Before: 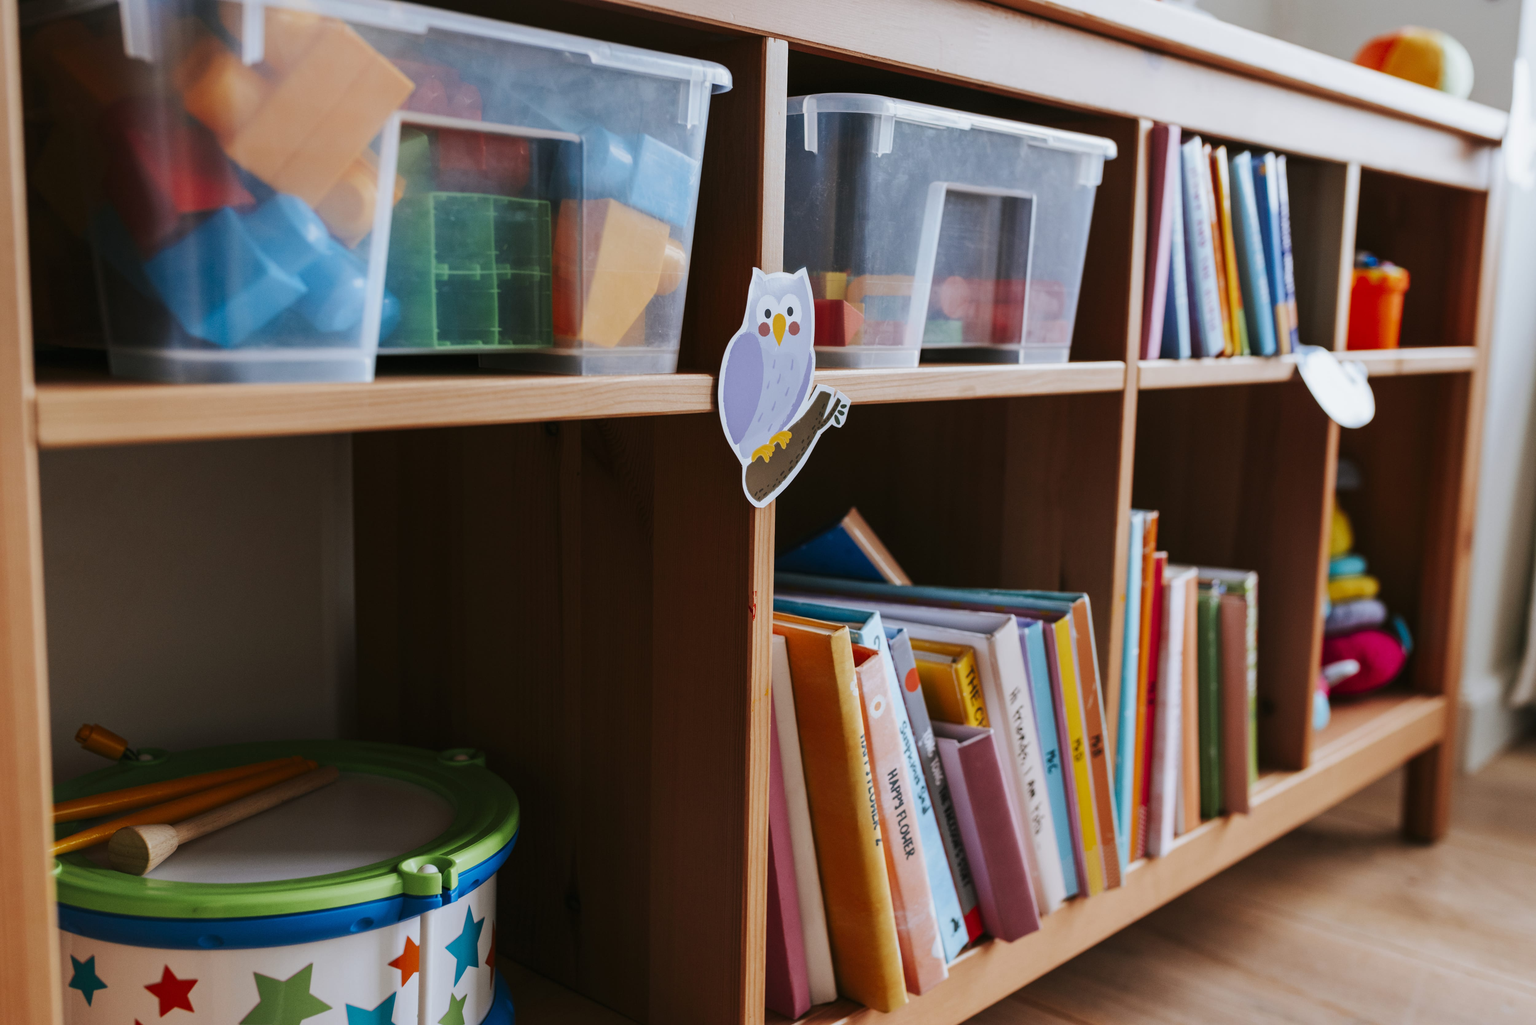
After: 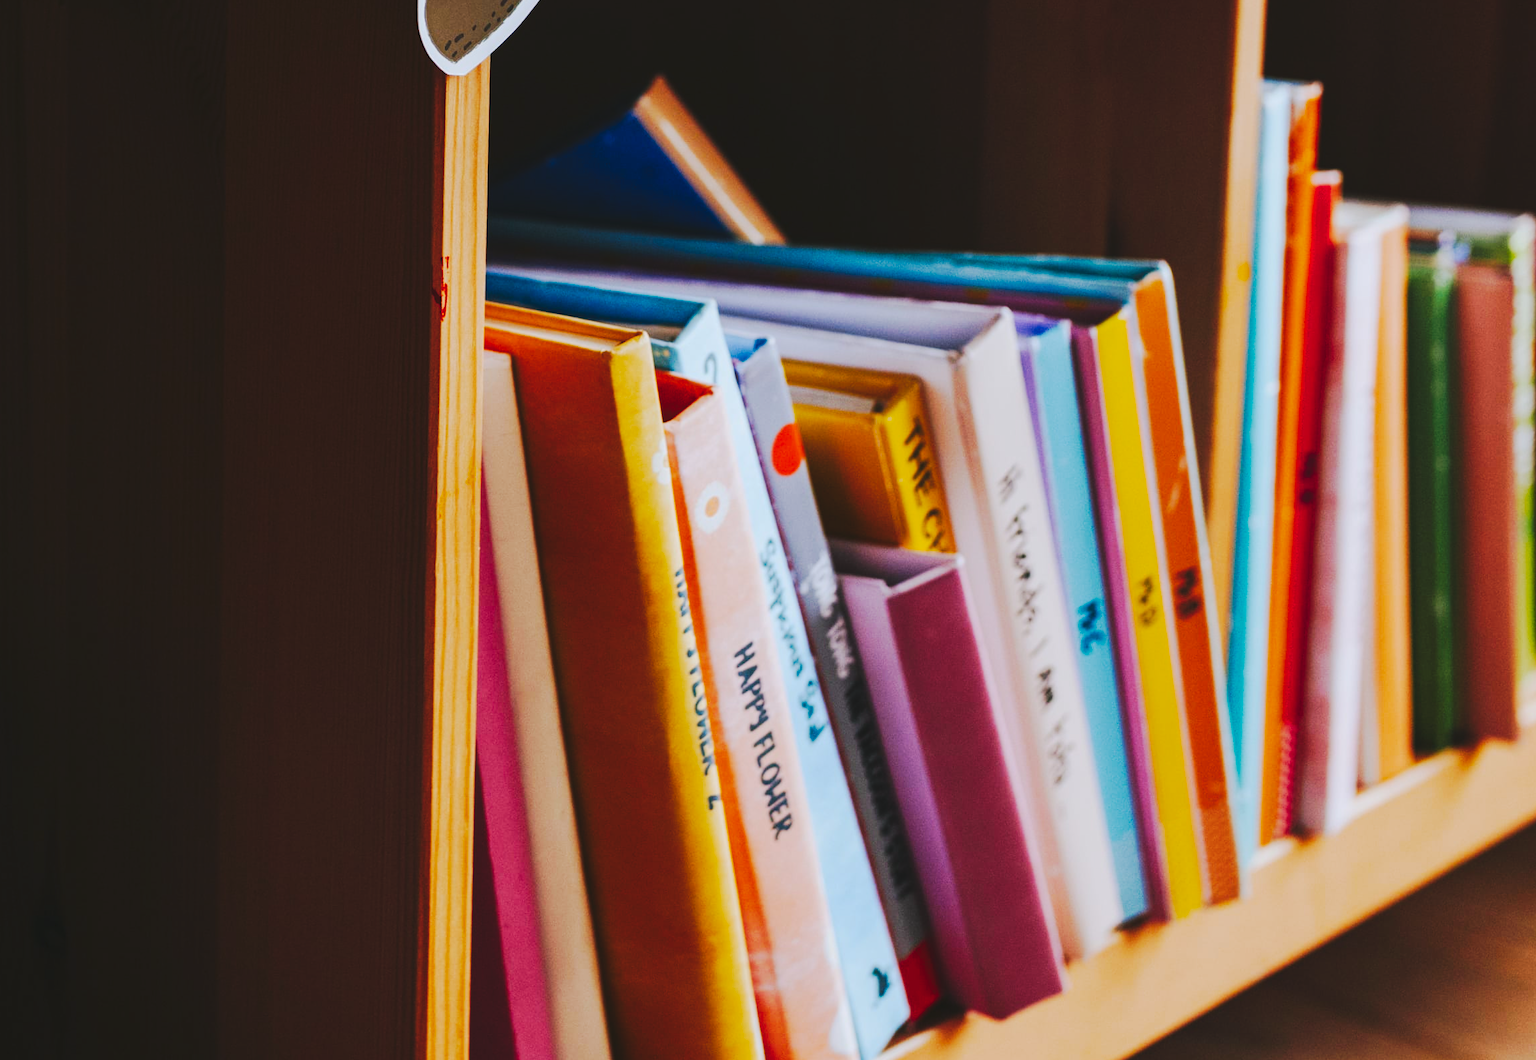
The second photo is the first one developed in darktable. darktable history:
color balance rgb: shadows lift › chroma 4.12%, shadows lift › hue 254.88°, perceptual saturation grading › global saturation 31.056%, global vibrance 20%
tone curve: curves: ch0 [(0, 0) (0.003, 0.062) (0.011, 0.07) (0.025, 0.083) (0.044, 0.094) (0.069, 0.105) (0.1, 0.117) (0.136, 0.136) (0.177, 0.164) (0.224, 0.201) (0.277, 0.256) (0.335, 0.335) (0.399, 0.424) (0.468, 0.529) (0.543, 0.641) (0.623, 0.725) (0.709, 0.787) (0.801, 0.849) (0.898, 0.917) (1, 1)], preserve colors none
crop: left 35.815%, top 46.165%, right 18.143%, bottom 6.172%
